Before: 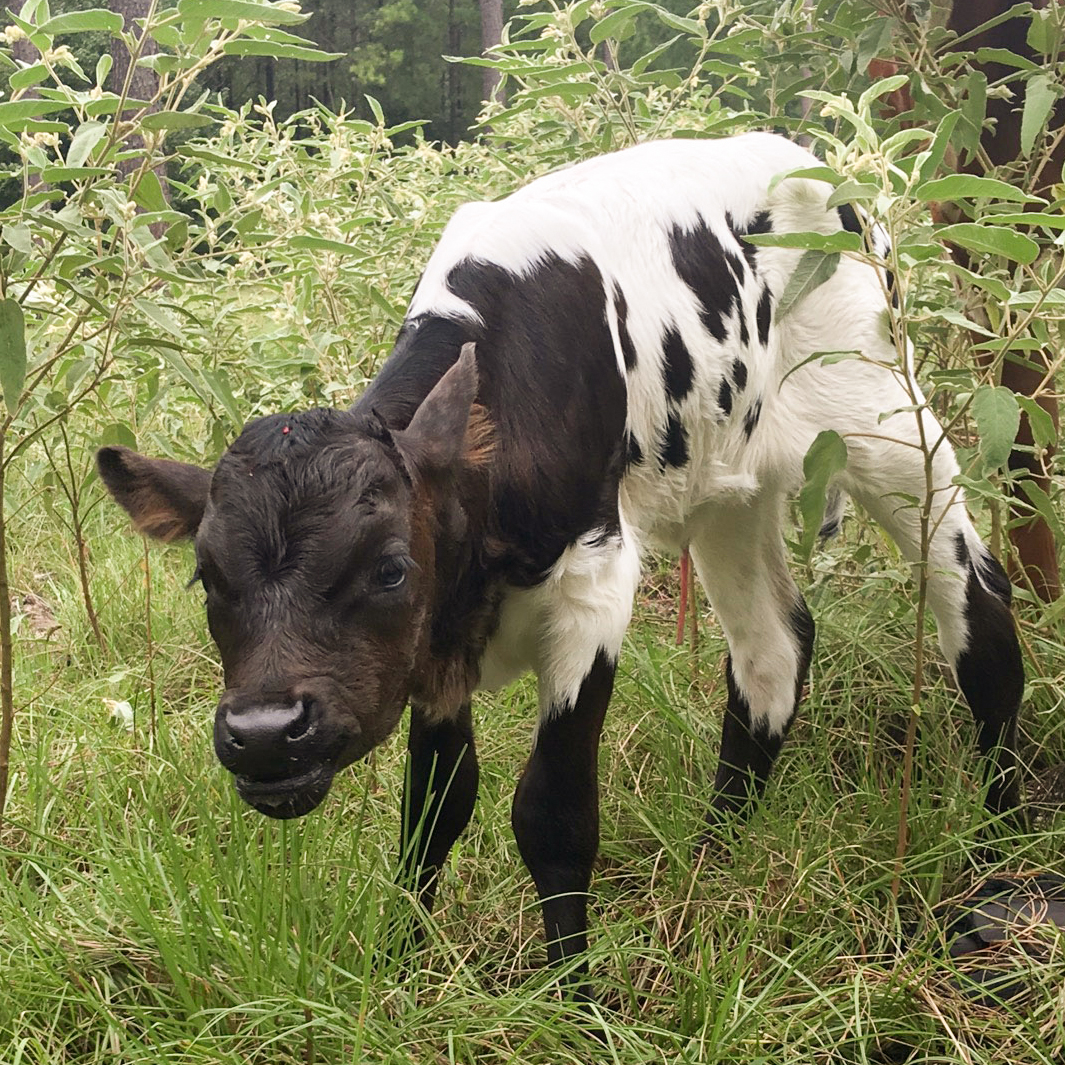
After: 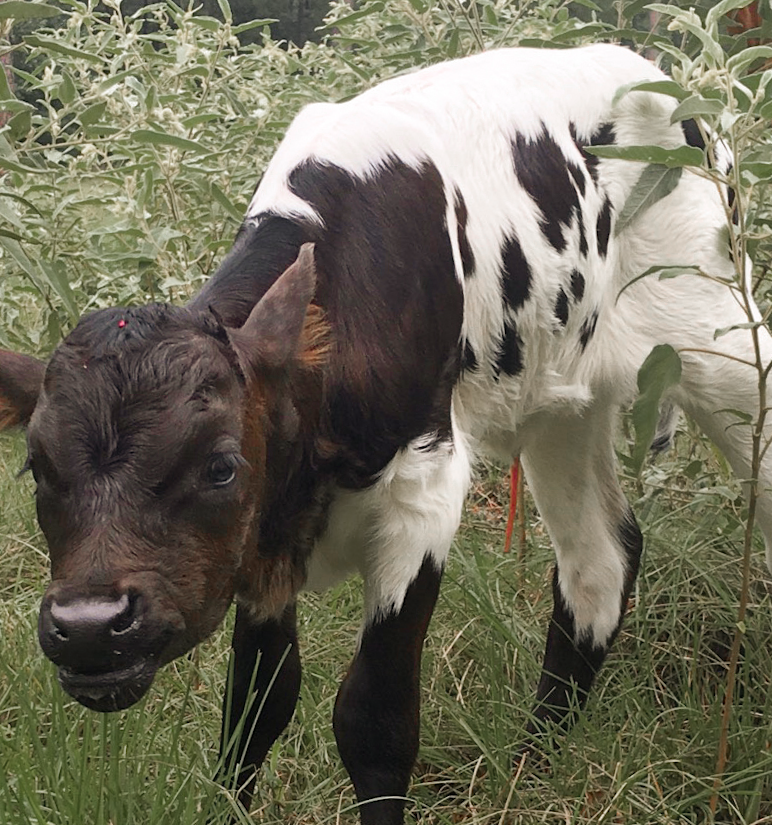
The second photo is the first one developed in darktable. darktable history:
crop and rotate: left 17.046%, top 10.659%, right 12.989%, bottom 14.553%
white balance: red 1, blue 1
color zones: curves: ch0 [(0, 0.48) (0.209, 0.398) (0.305, 0.332) (0.429, 0.493) (0.571, 0.5) (0.714, 0.5) (0.857, 0.5) (1, 0.48)]; ch1 [(0, 0.736) (0.143, 0.625) (0.225, 0.371) (0.429, 0.256) (0.571, 0.241) (0.714, 0.213) (0.857, 0.48) (1, 0.736)]; ch2 [(0, 0.448) (0.143, 0.498) (0.286, 0.5) (0.429, 0.5) (0.571, 0.5) (0.714, 0.5) (0.857, 0.5) (1, 0.448)]
rotate and perspective: rotation 2.17°, automatic cropping off
